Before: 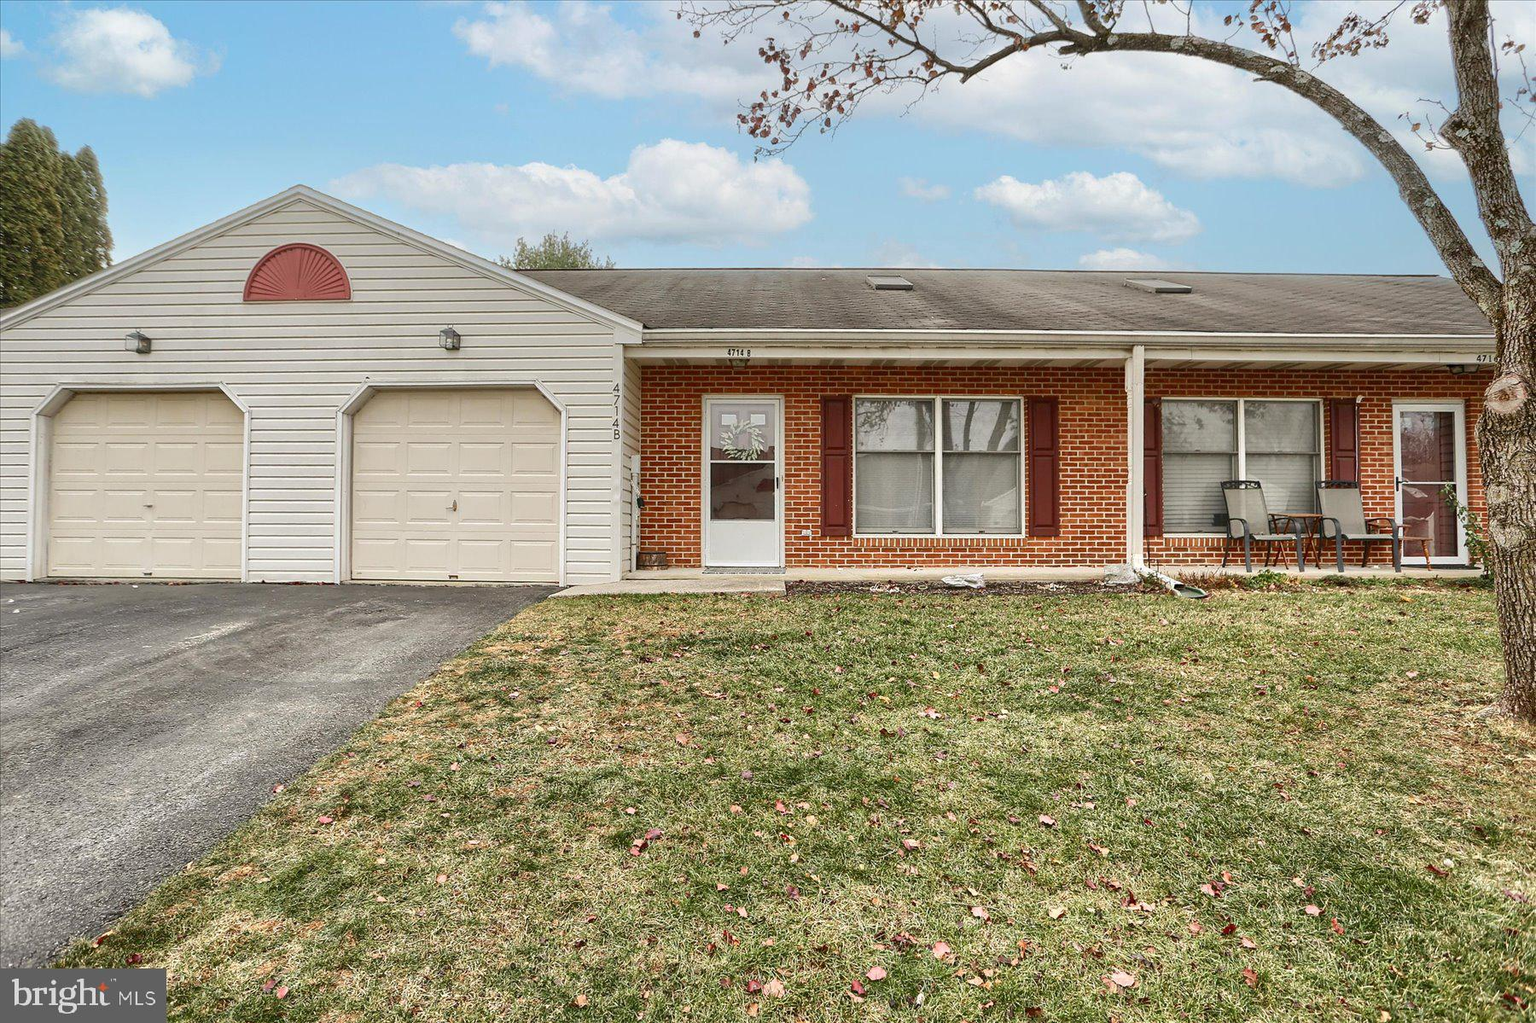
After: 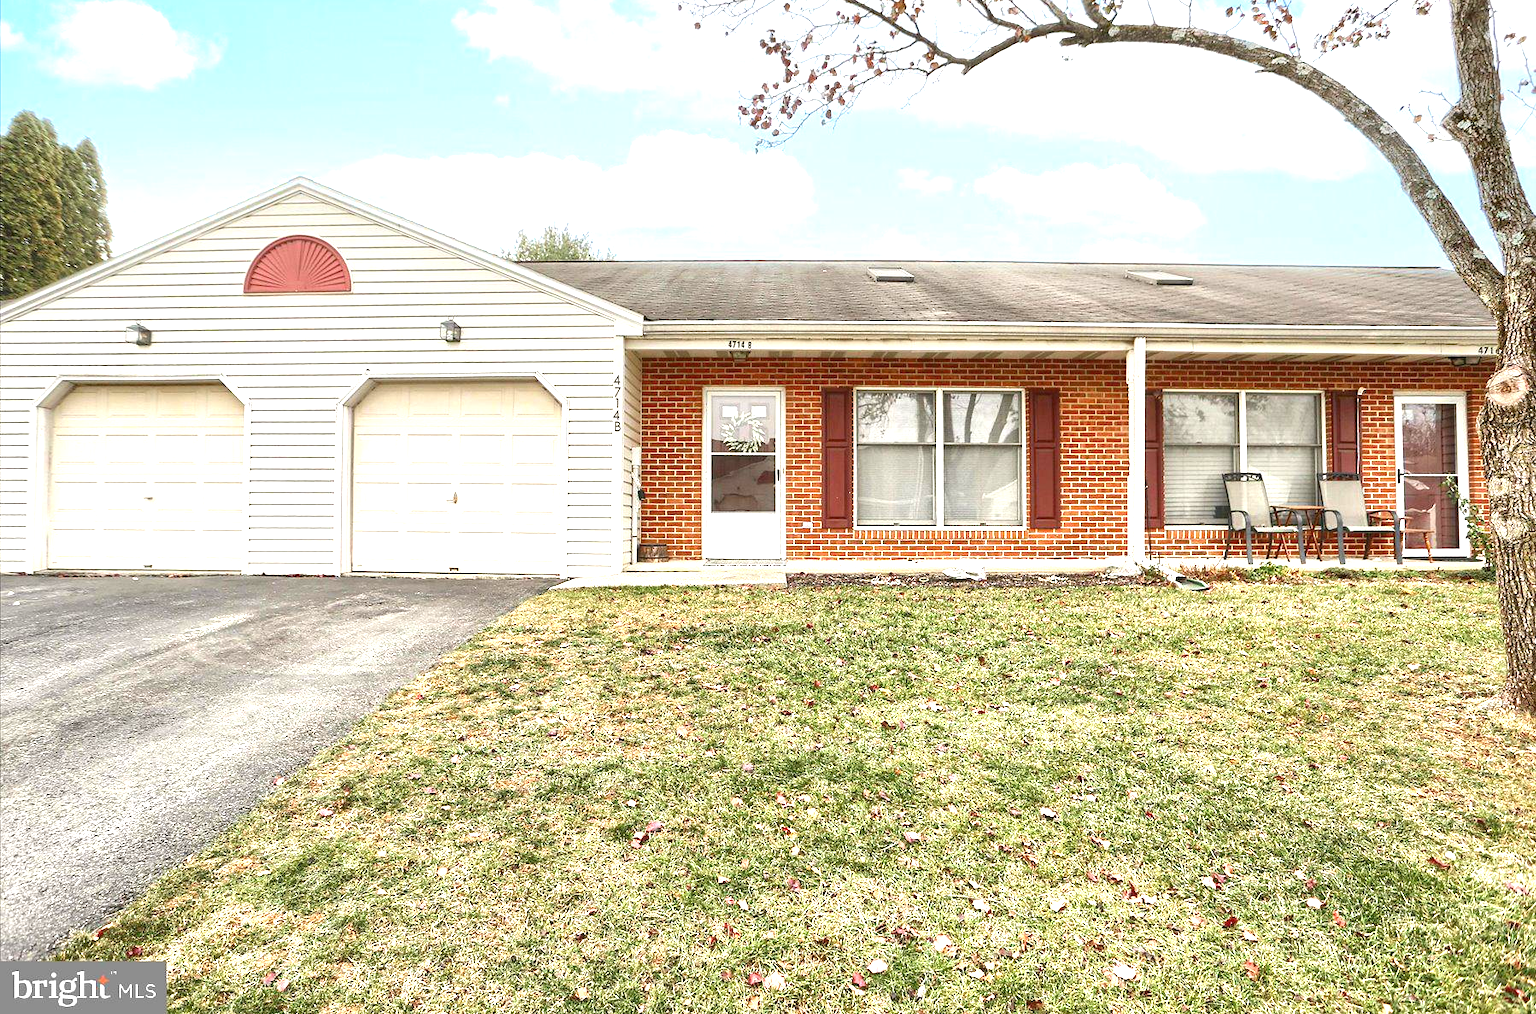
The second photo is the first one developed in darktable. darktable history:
crop: top 0.872%, right 0.089%
exposure: black level correction 0, exposure 1.2 EV, compensate exposure bias true, compensate highlight preservation false
